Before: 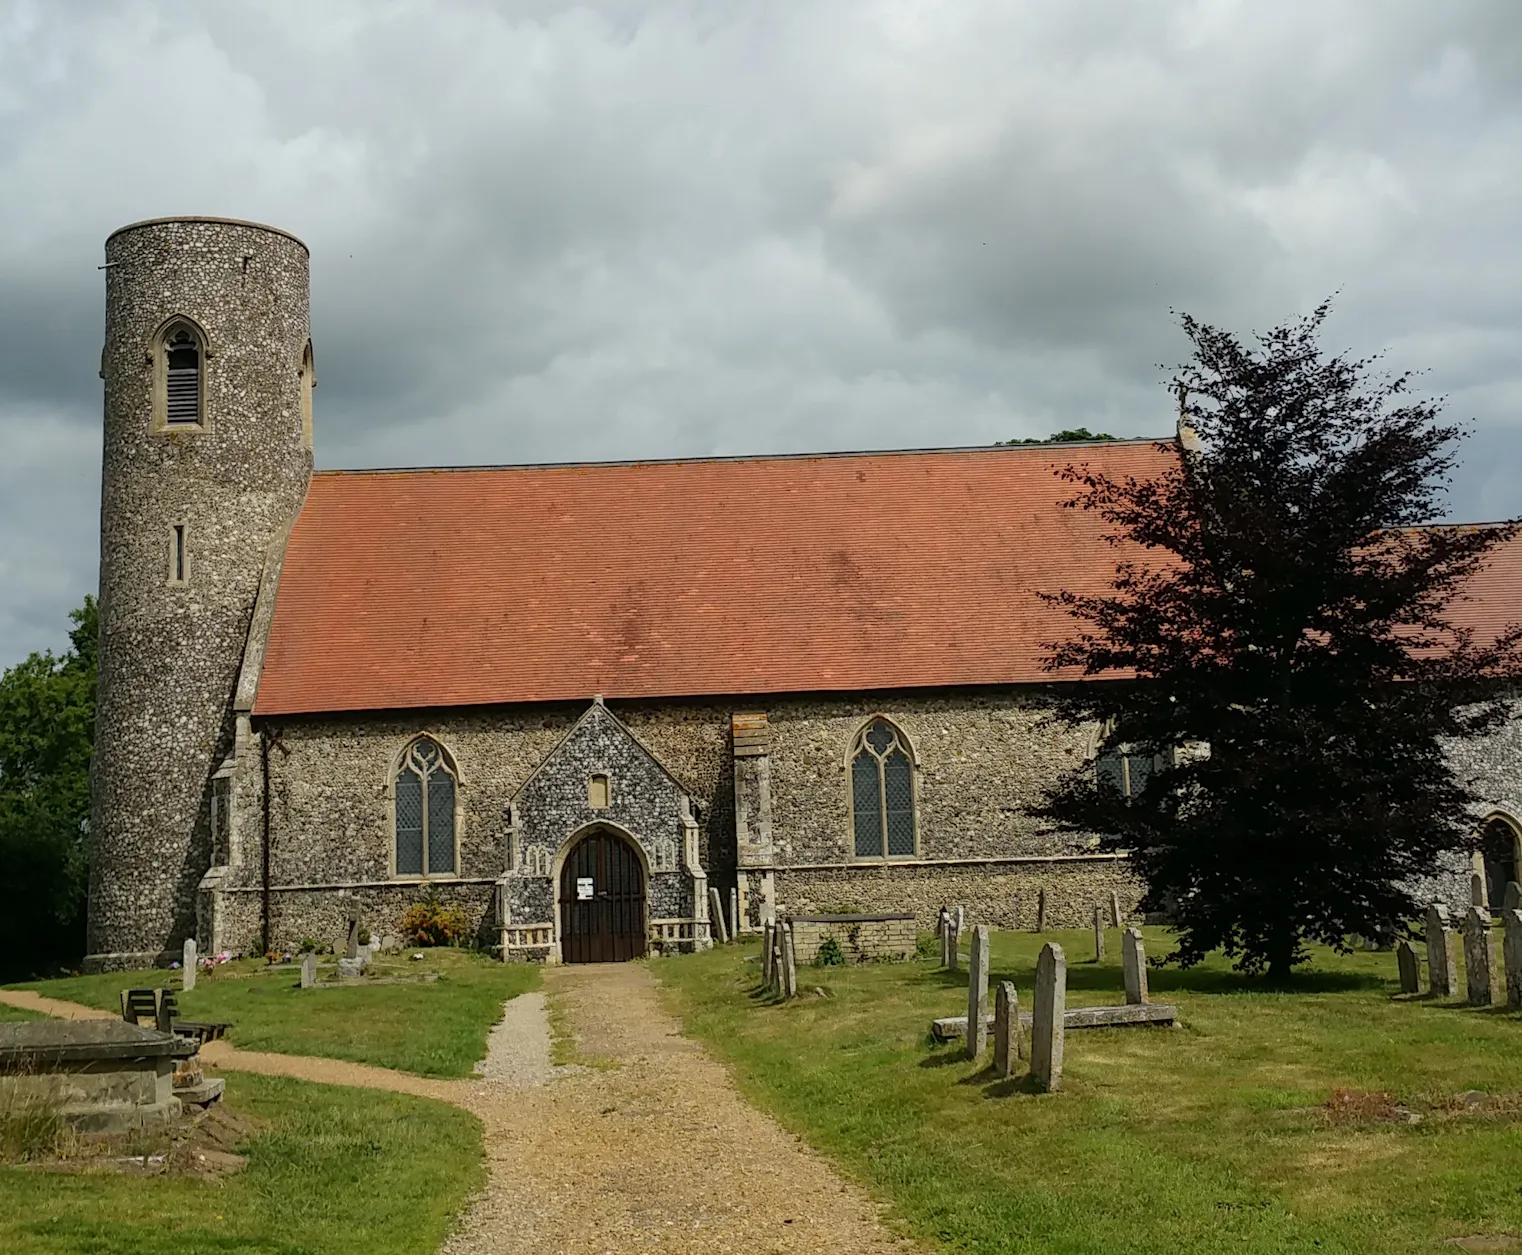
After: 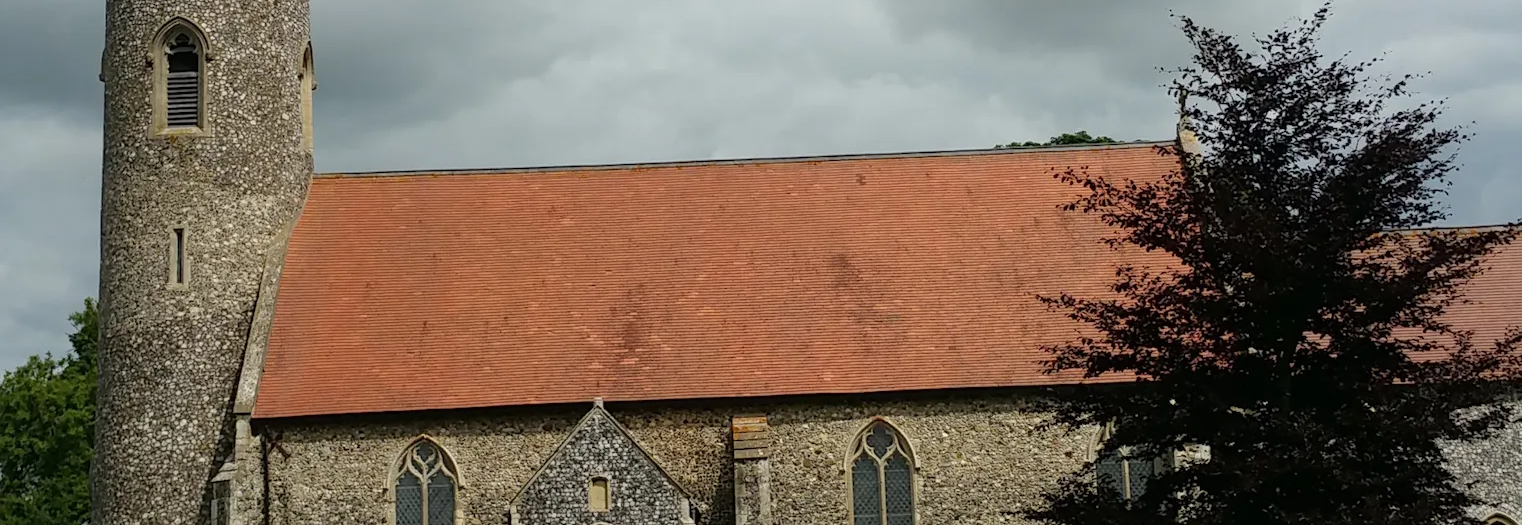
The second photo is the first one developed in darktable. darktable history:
crop and rotate: top 23.723%, bottom 34.422%
